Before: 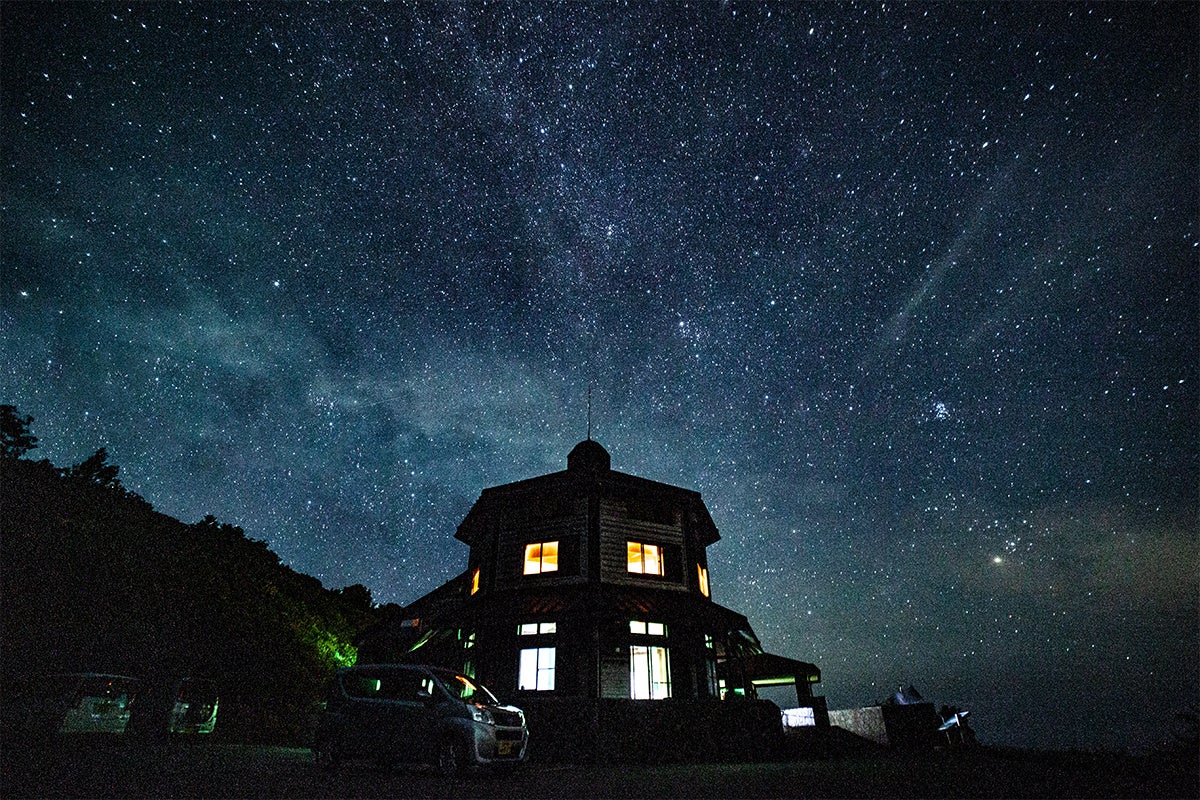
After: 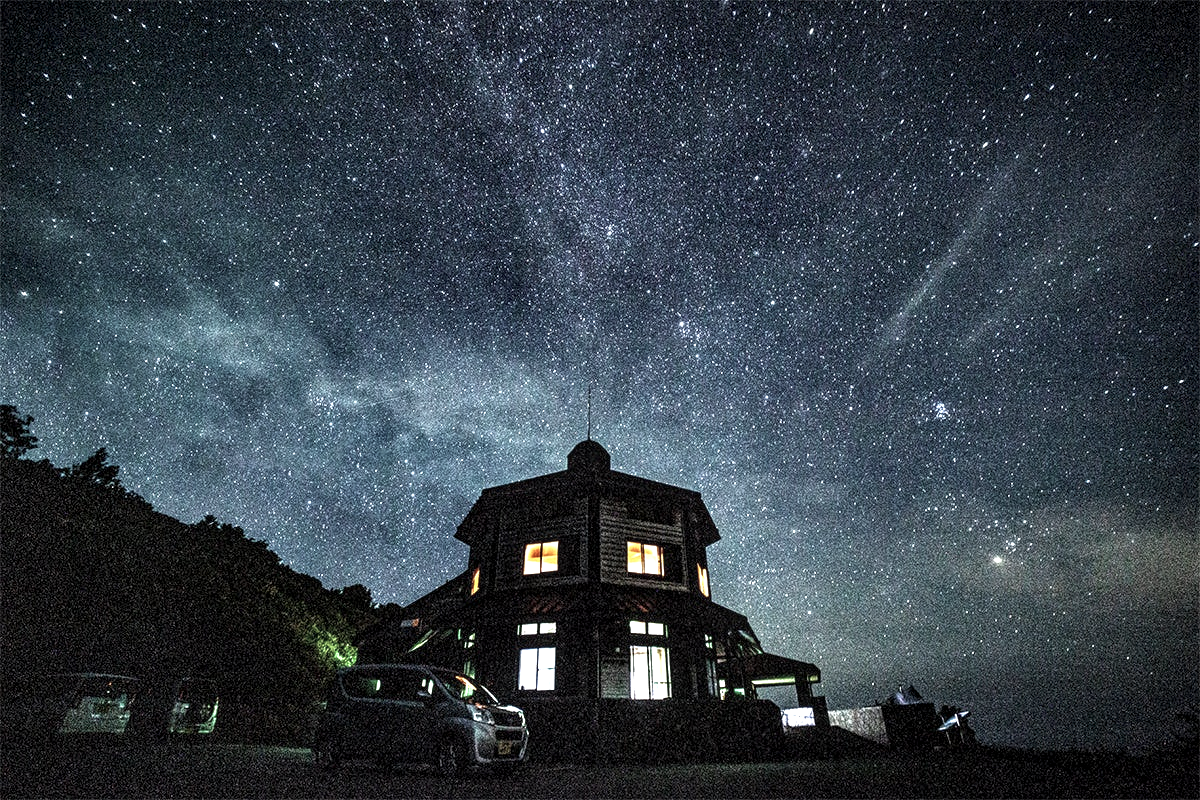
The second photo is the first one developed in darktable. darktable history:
exposure: exposure 1 EV, compensate highlight preservation false
local contrast: highlights 62%, detail 143%, midtone range 0.429
color correction: highlights b* -0.04, saturation 0.613
